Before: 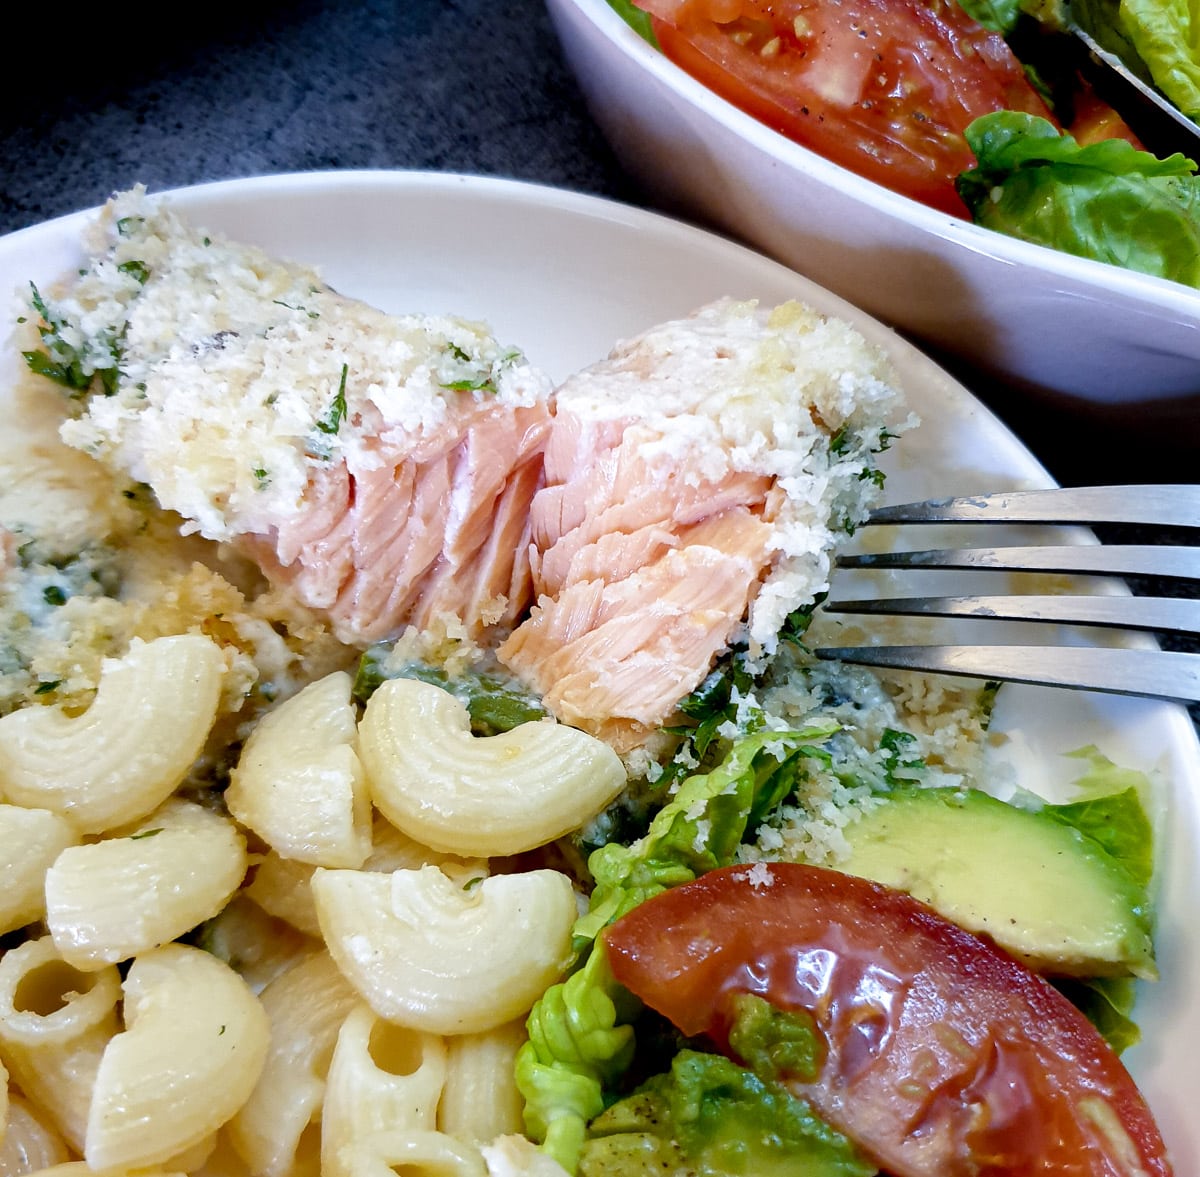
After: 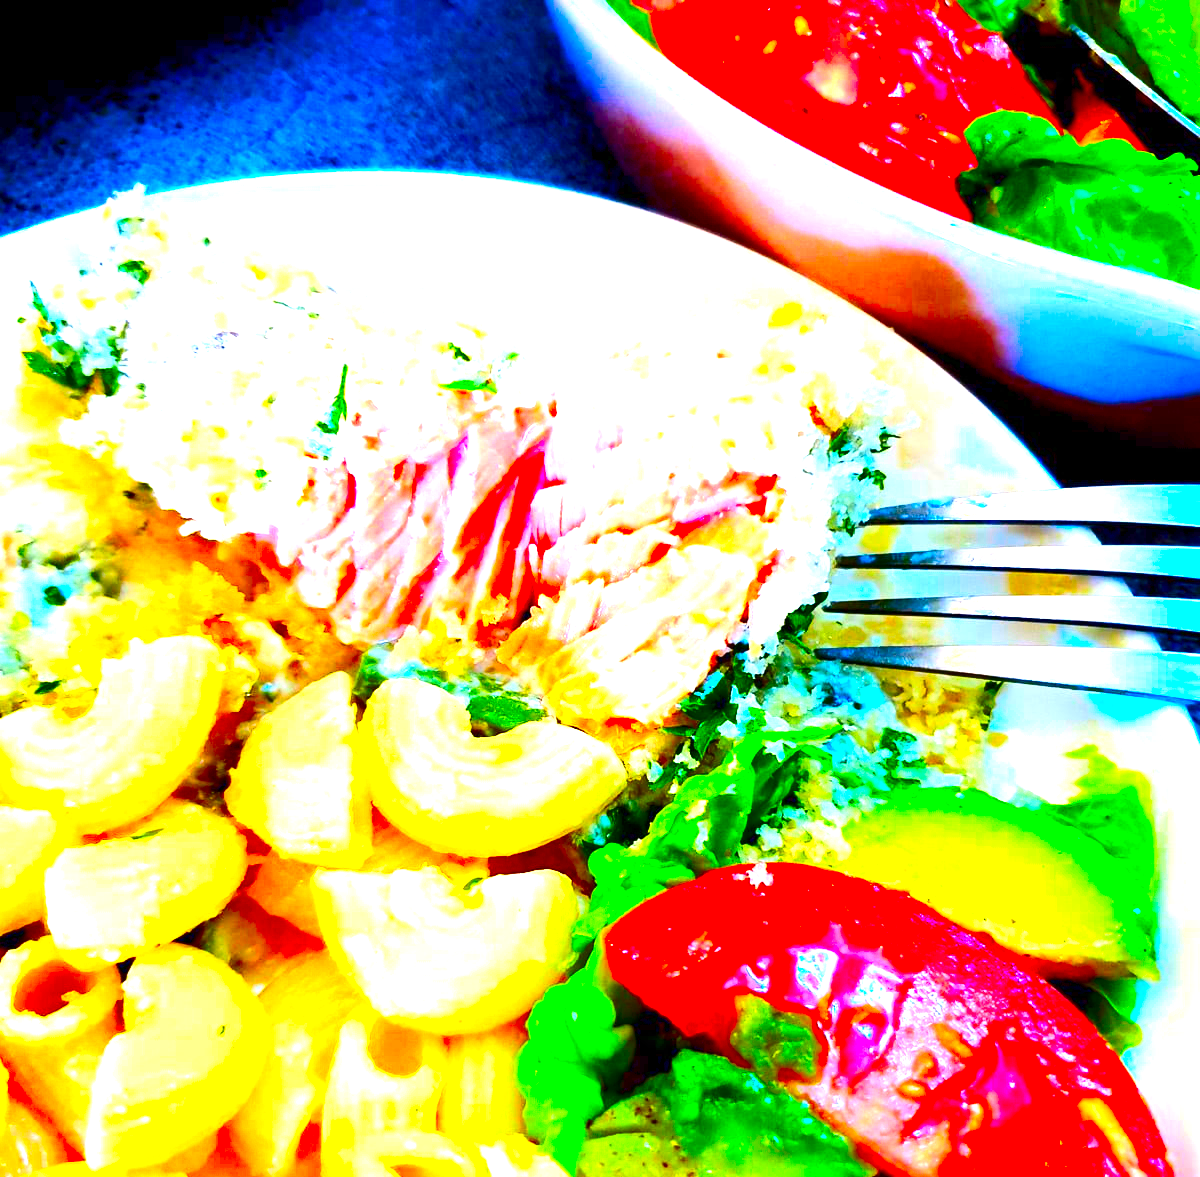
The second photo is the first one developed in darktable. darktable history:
color correction: highlights b* -0.013, saturation 2.97
exposure: black level correction 0, exposure 1.581 EV, compensate highlight preservation false
contrast brightness saturation: contrast 0.189, brightness -0.104, saturation 0.21
